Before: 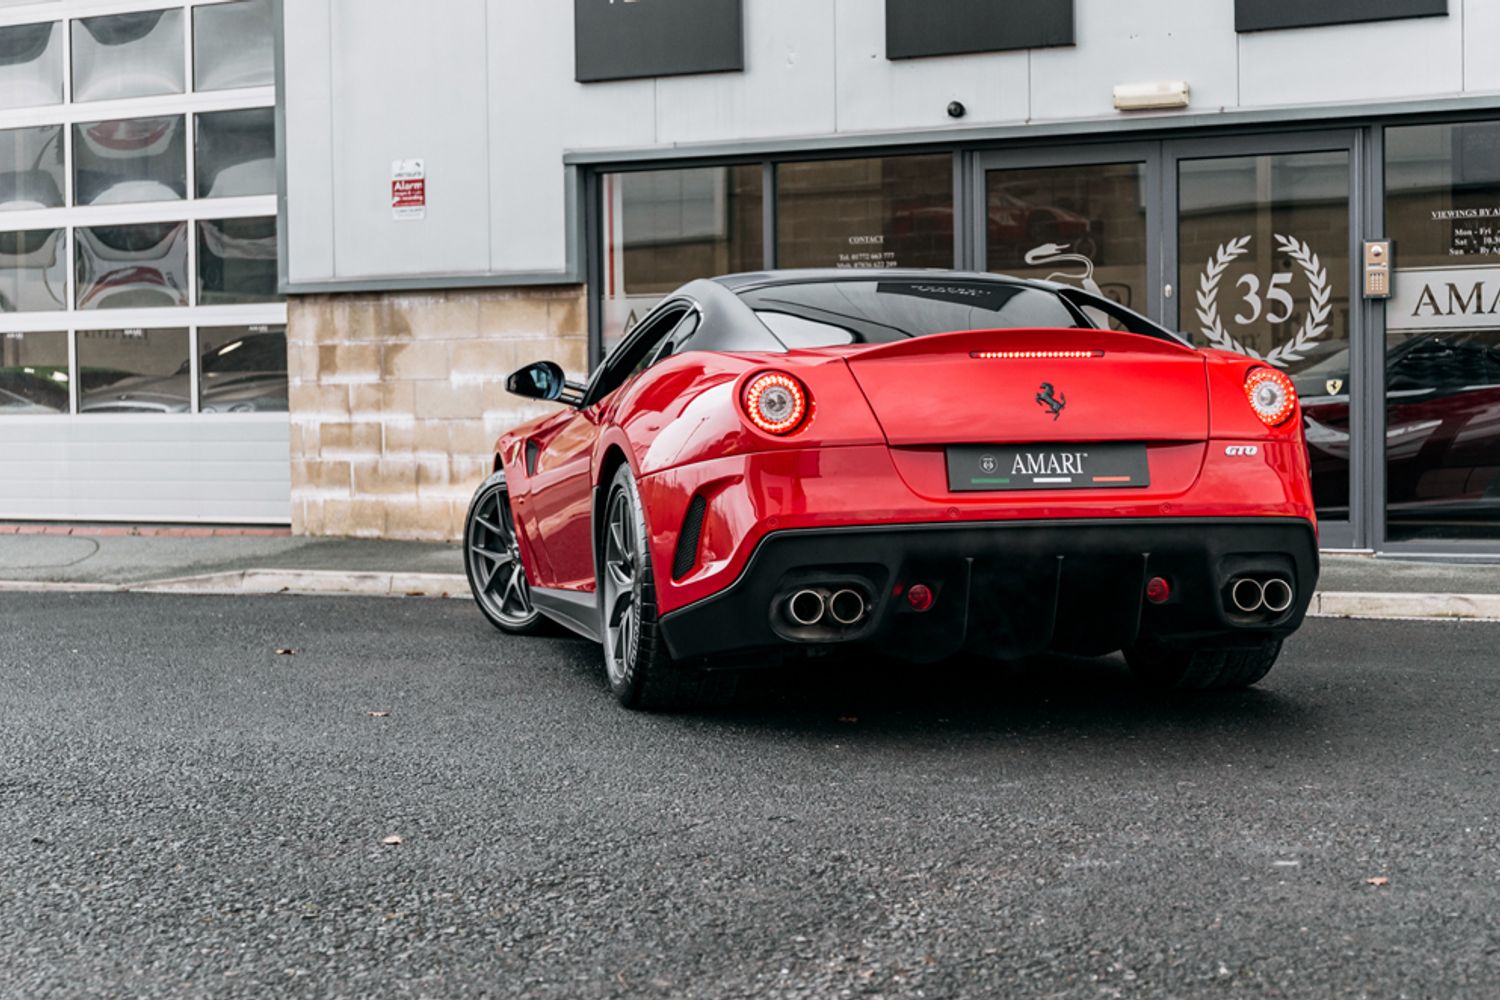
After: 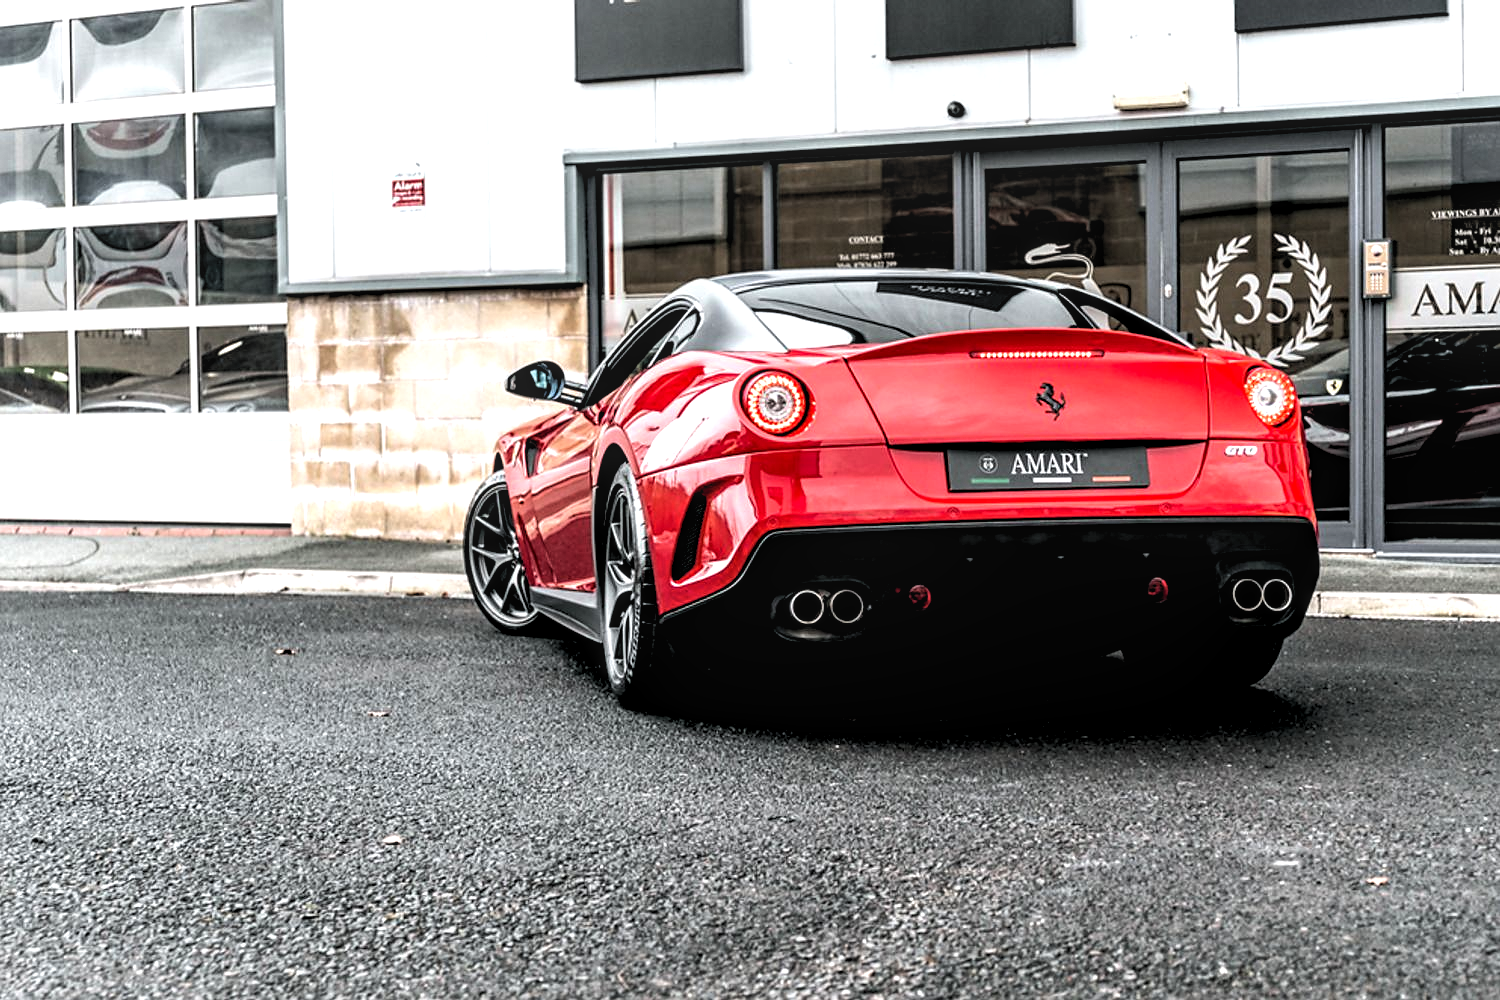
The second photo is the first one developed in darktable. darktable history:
sharpen: radius 1.458, amount 0.398, threshold 1.271
local contrast: on, module defaults
rgb levels: levels [[0.01, 0.419, 0.839], [0, 0.5, 1], [0, 0.5, 1]]
tone equalizer: -8 EV -0.75 EV, -7 EV -0.7 EV, -6 EV -0.6 EV, -5 EV -0.4 EV, -3 EV 0.4 EV, -2 EV 0.6 EV, -1 EV 0.7 EV, +0 EV 0.75 EV, edges refinement/feathering 500, mask exposure compensation -1.57 EV, preserve details no
